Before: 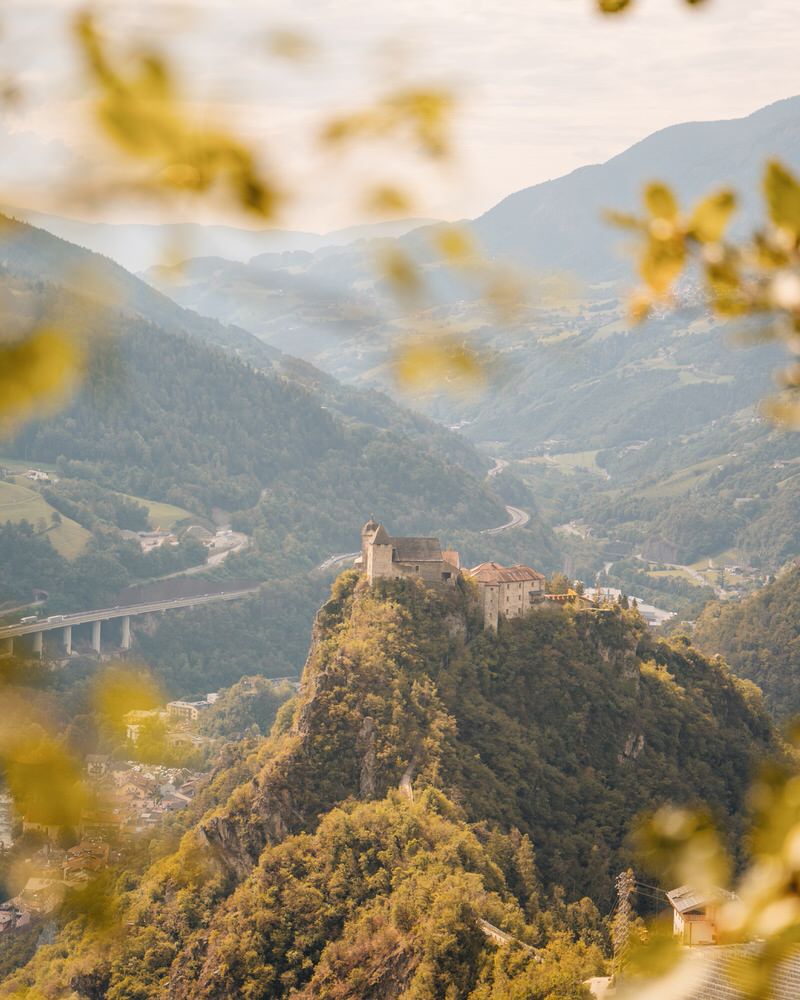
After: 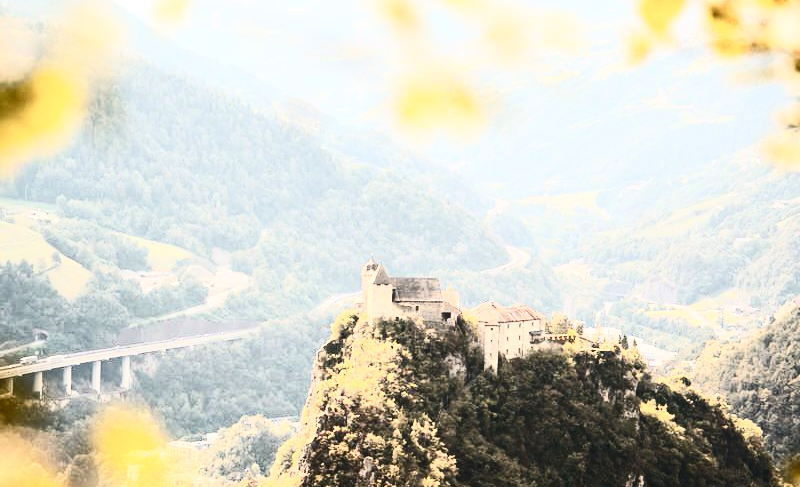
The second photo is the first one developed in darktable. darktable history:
crop and rotate: top 26.021%, bottom 25.26%
color balance rgb: perceptual saturation grading › global saturation 0.026%
contrast brightness saturation: contrast 0.943, brightness 0.203
exposure: black level correction 0.005, exposure 0.276 EV, compensate highlight preservation false
